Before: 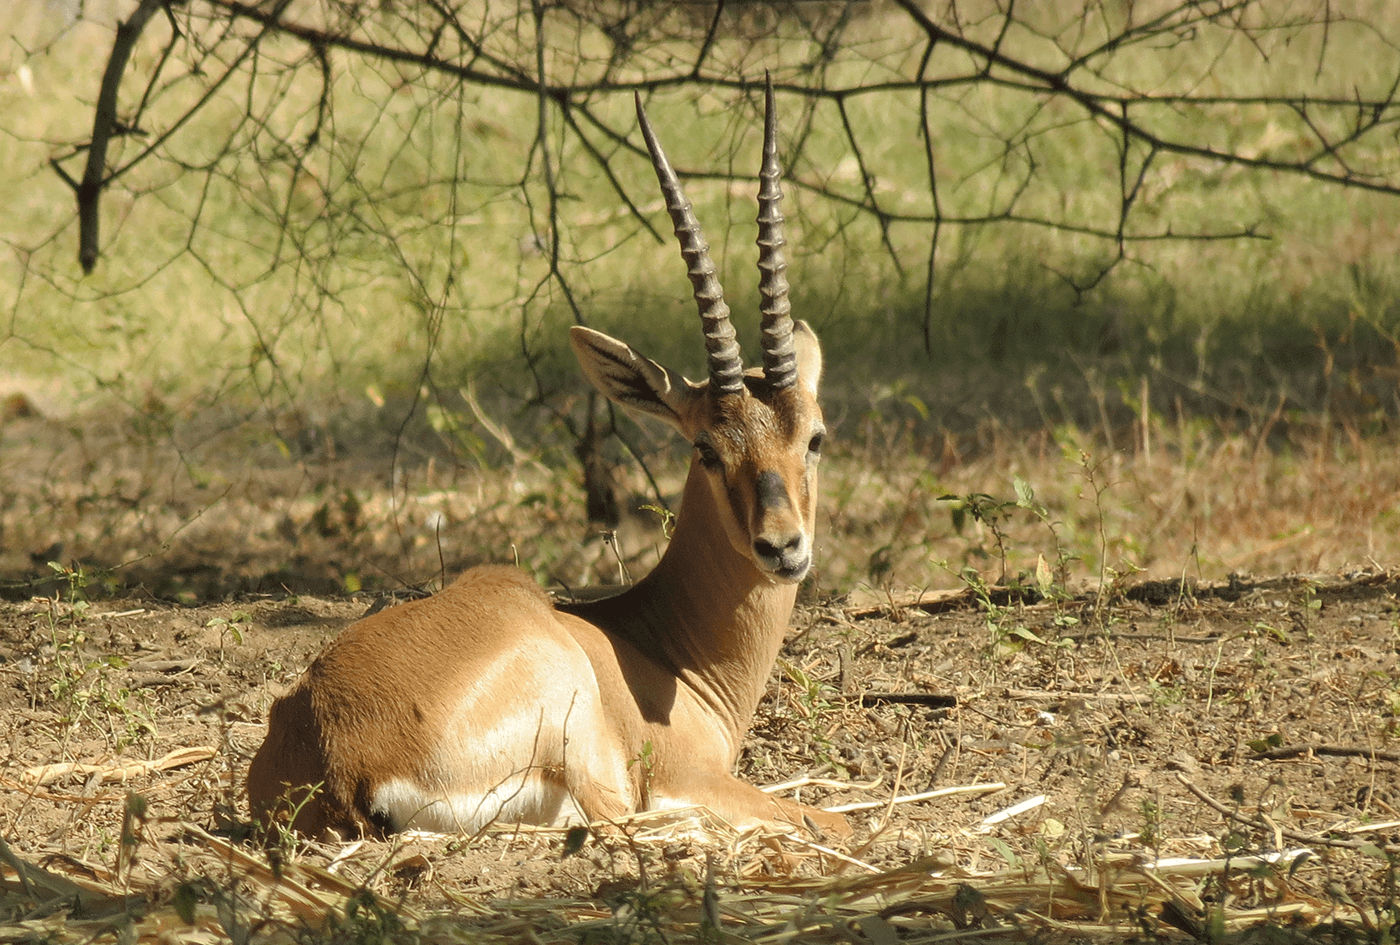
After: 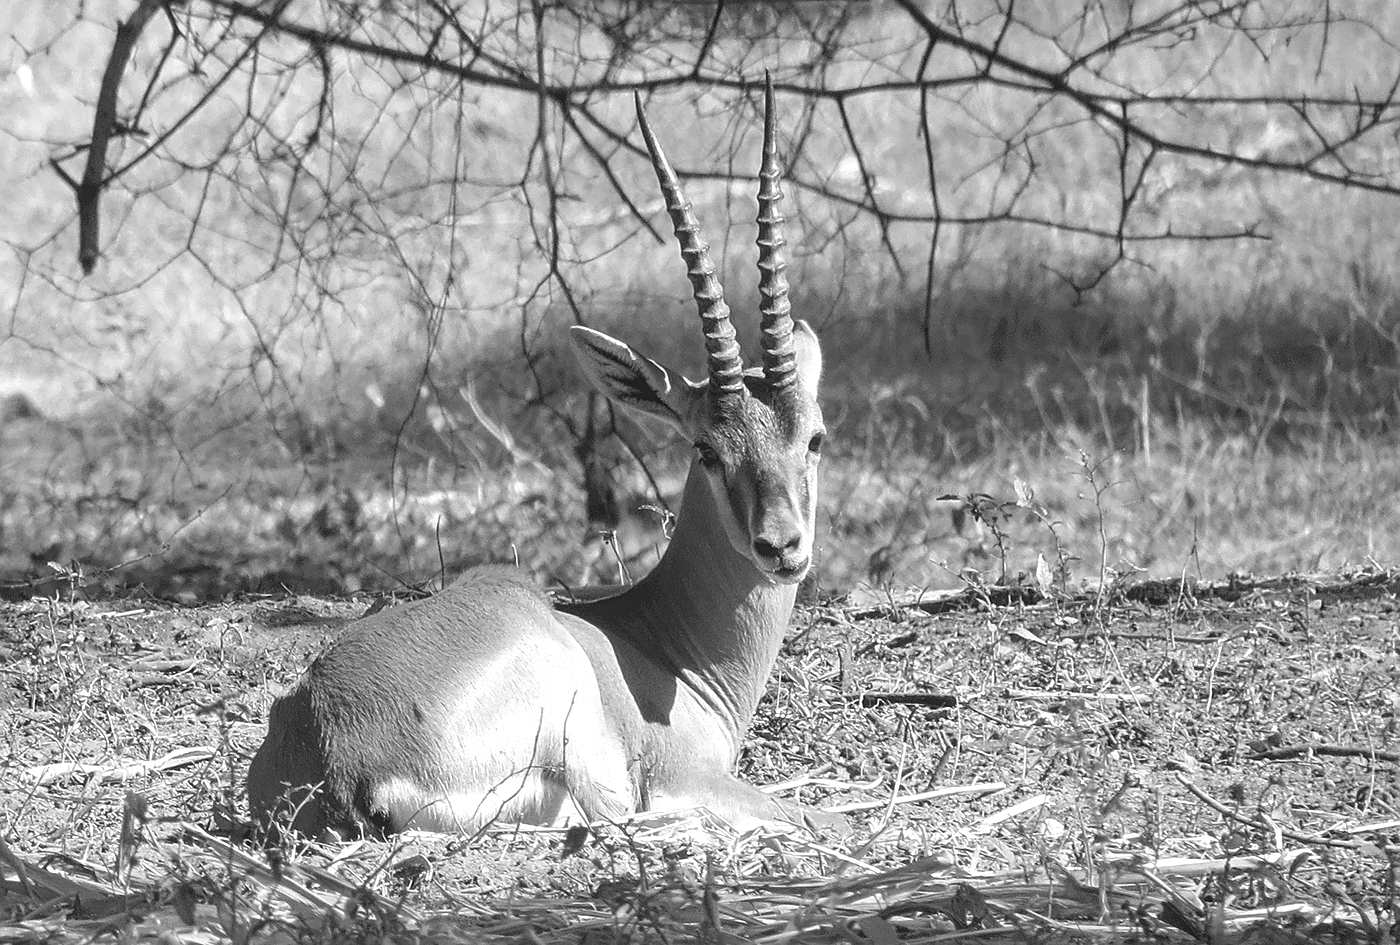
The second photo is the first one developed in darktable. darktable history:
exposure: exposure 0.6 EV, compensate highlight preservation false
local contrast: detail 110%
sharpen: on, module defaults
monochrome: a -71.75, b 75.82
